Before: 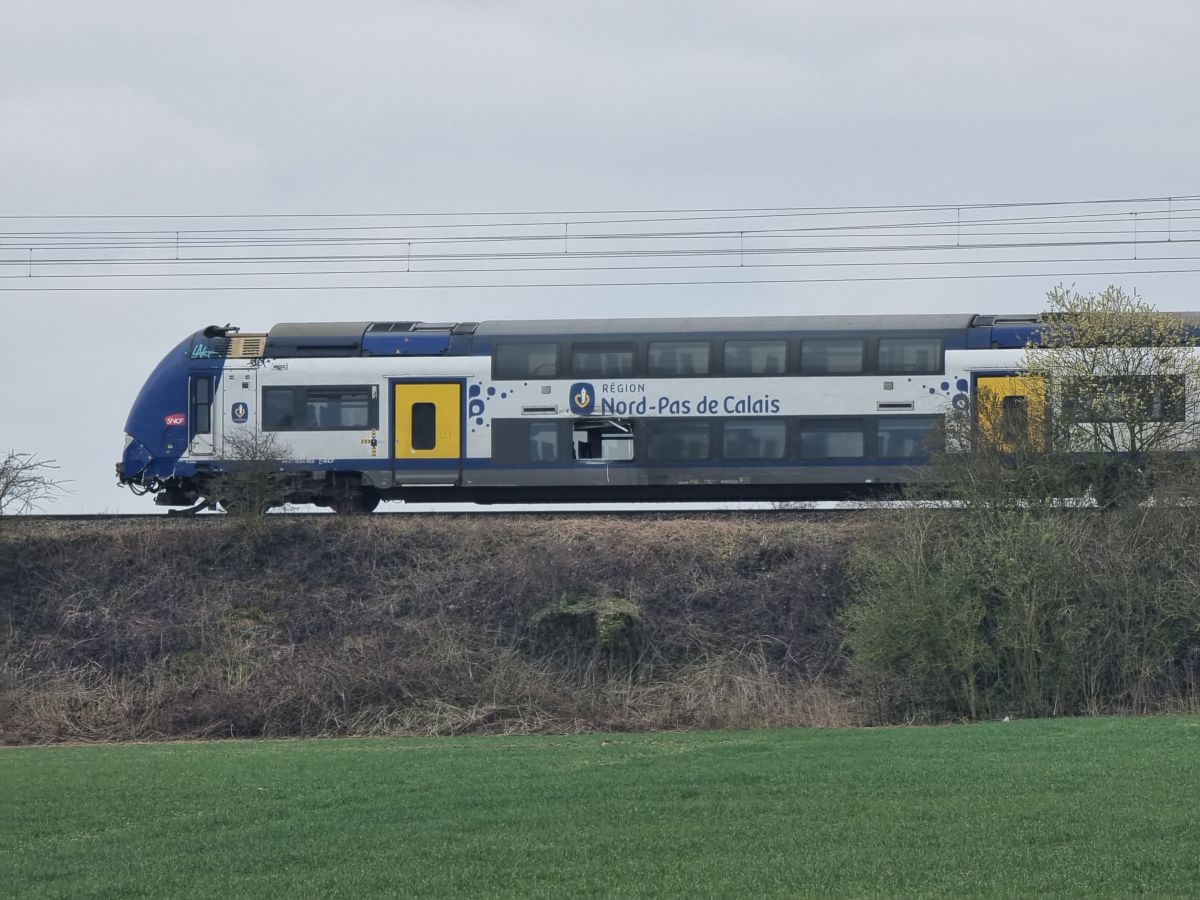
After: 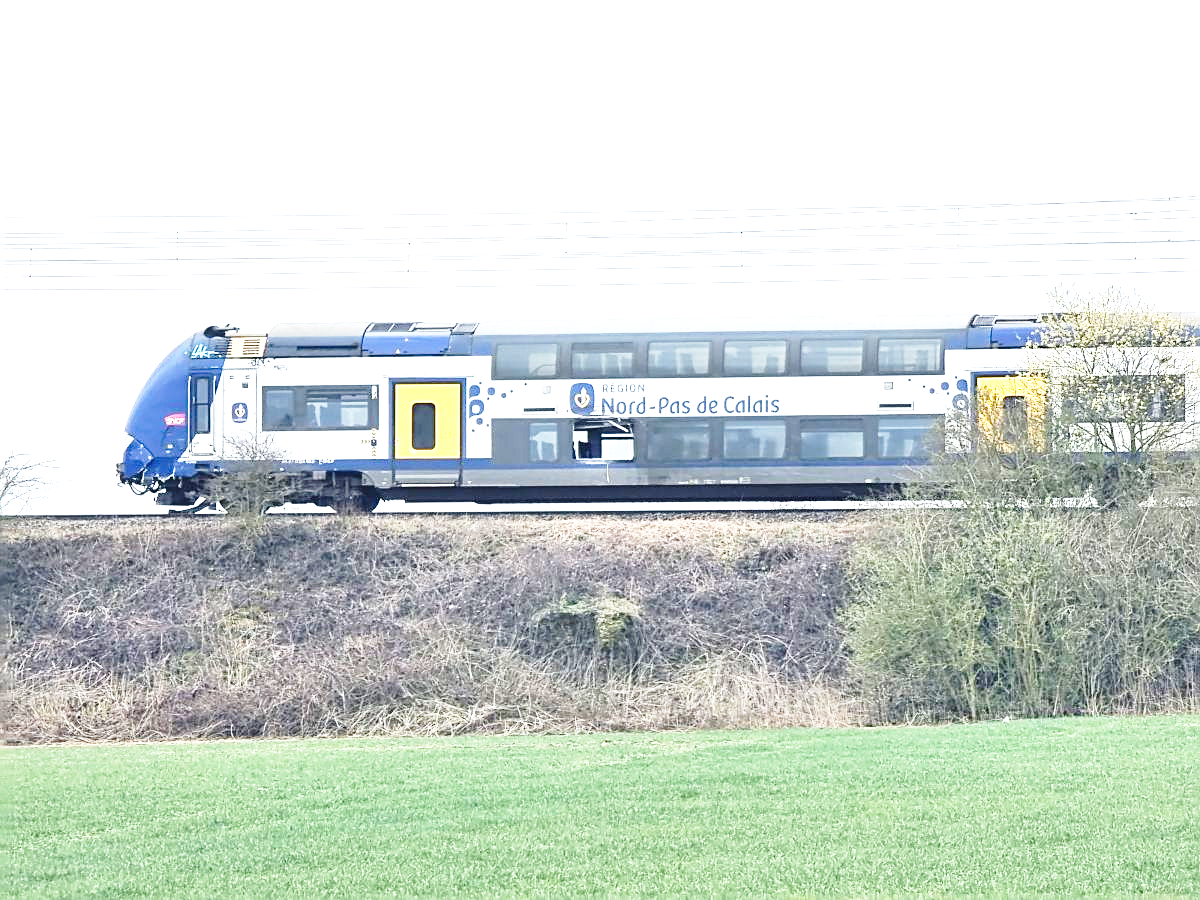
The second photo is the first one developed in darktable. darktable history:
base curve: curves: ch0 [(0, 0) (0.028, 0.03) (0.121, 0.232) (0.46, 0.748) (0.859, 0.968) (1, 1)], preserve colors none
local contrast: mode bilateral grid, contrast 14, coarseness 36, detail 104%, midtone range 0.2
exposure: black level correction 0.001, exposure 1.714 EV, compensate highlight preservation false
sharpen: amount 0.496
